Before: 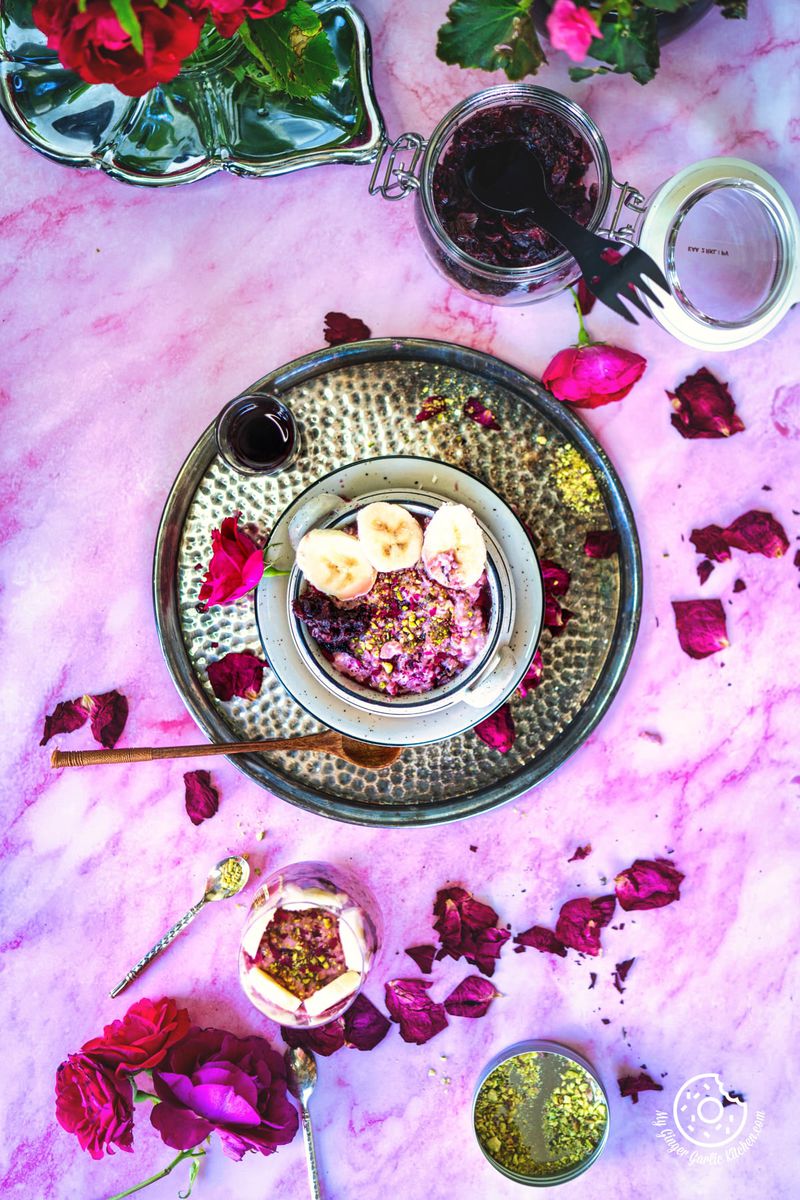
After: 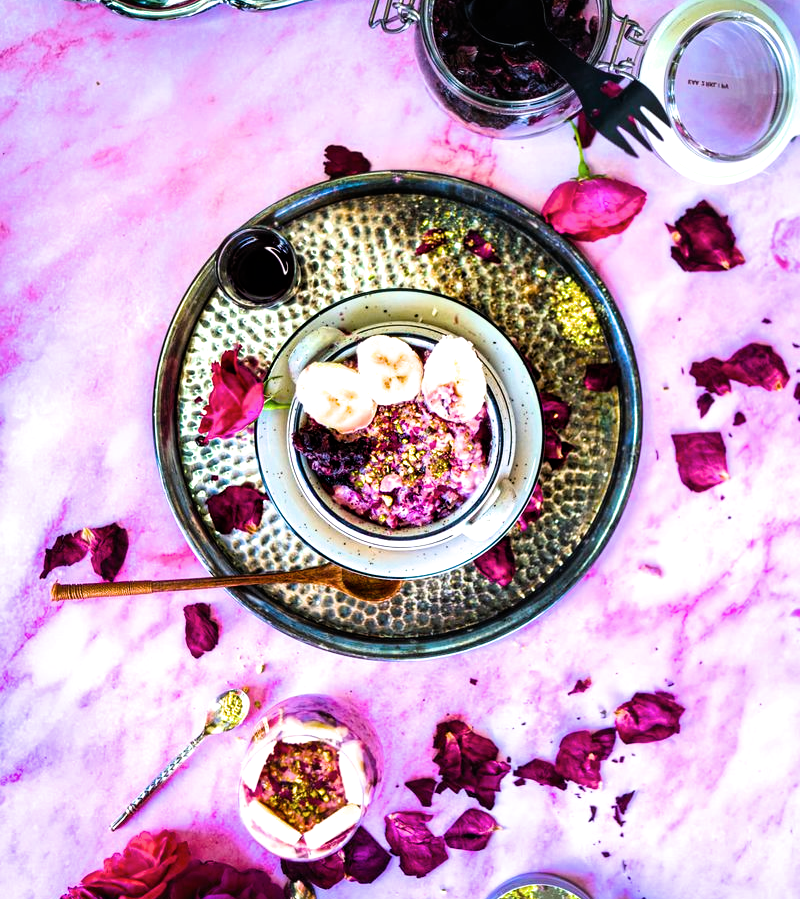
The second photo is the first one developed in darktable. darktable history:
filmic rgb: black relative exposure -8.18 EV, white relative exposure 2.2 EV, target white luminance 99.951%, hardness 7.07, latitude 74.76%, contrast 1.325, highlights saturation mix -2.5%, shadows ↔ highlights balance 30.3%
color balance rgb: perceptual saturation grading › global saturation 40.422%, global vibrance 25.1%
crop: top 13.923%, bottom 11.117%
contrast brightness saturation: saturation -0.047
